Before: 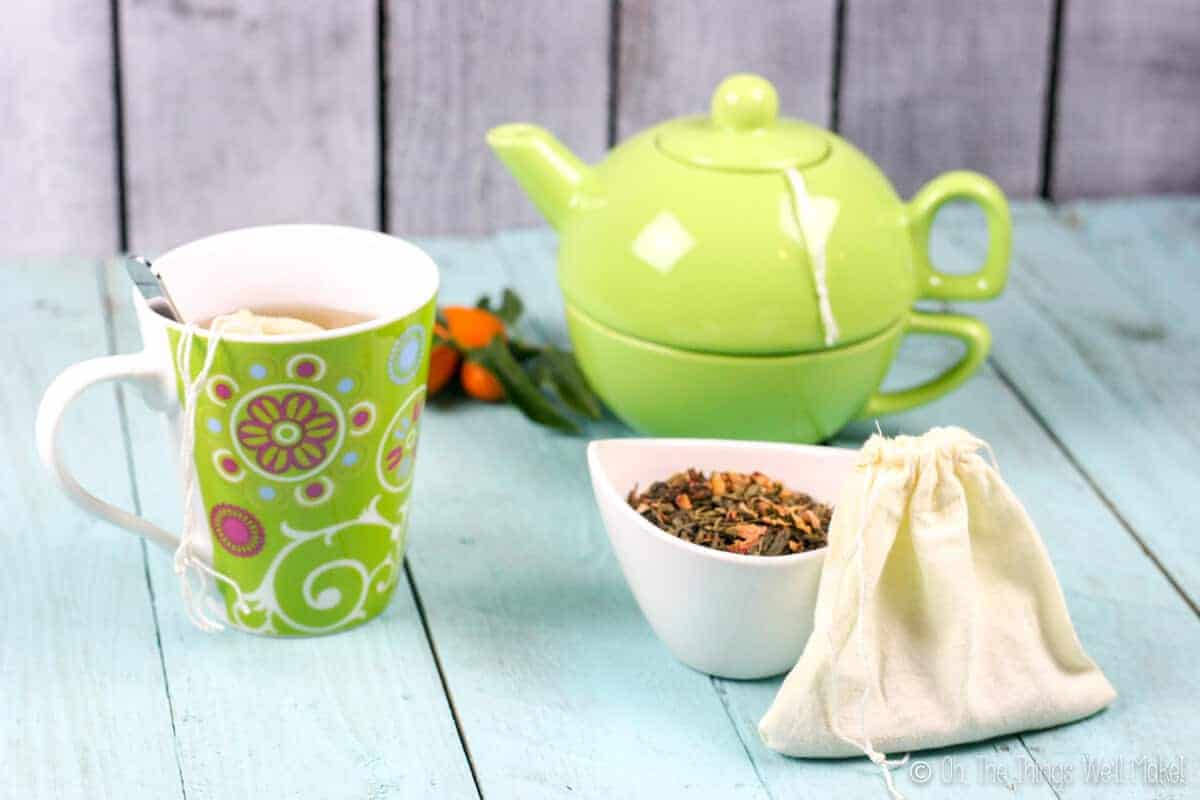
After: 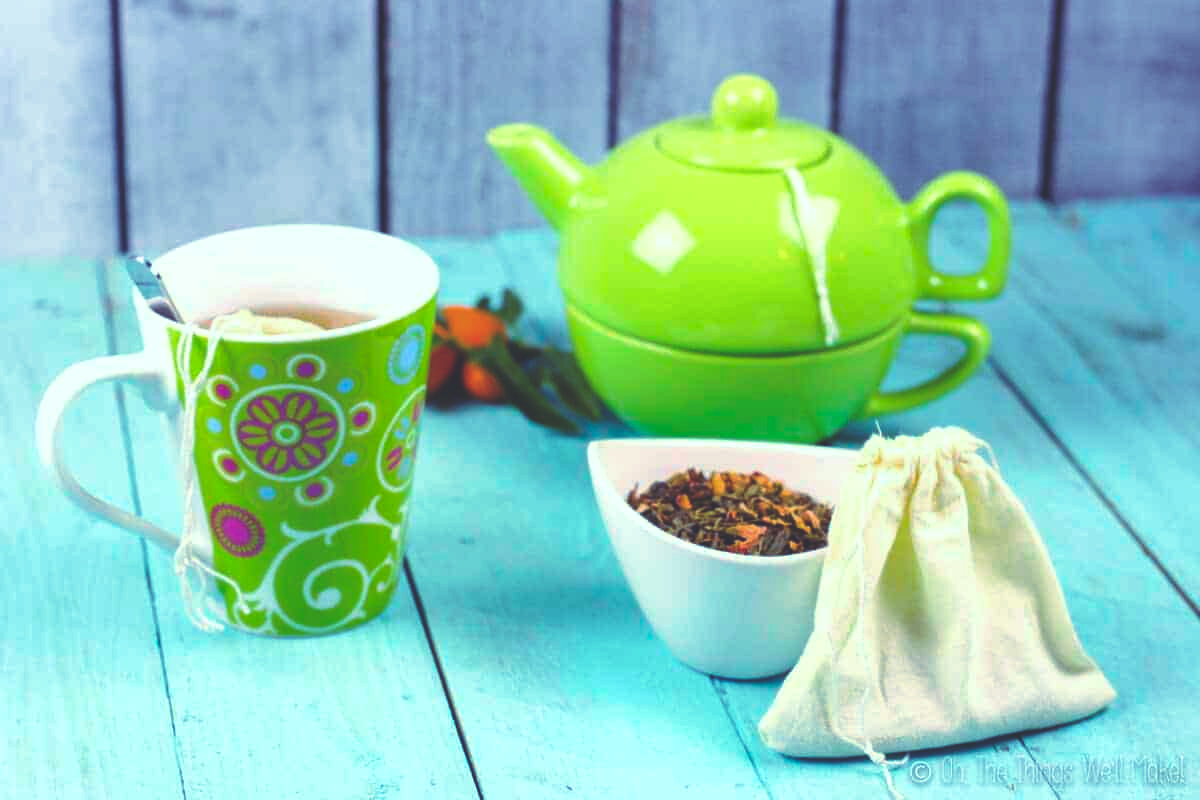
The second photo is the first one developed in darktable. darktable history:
color balance rgb: linear chroma grading › global chroma 15%, perceptual saturation grading › global saturation 30%
rgb curve: curves: ch0 [(0, 0.186) (0.314, 0.284) (0.576, 0.466) (0.805, 0.691) (0.936, 0.886)]; ch1 [(0, 0.186) (0.314, 0.284) (0.581, 0.534) (0.771, 0.746) (0.936, 0.958)]; ch2 [(0, 0.216) (0.275, 0.39) (1, 1)], mode RGB, independent channels, compensate middle gray true, preserve colors none
